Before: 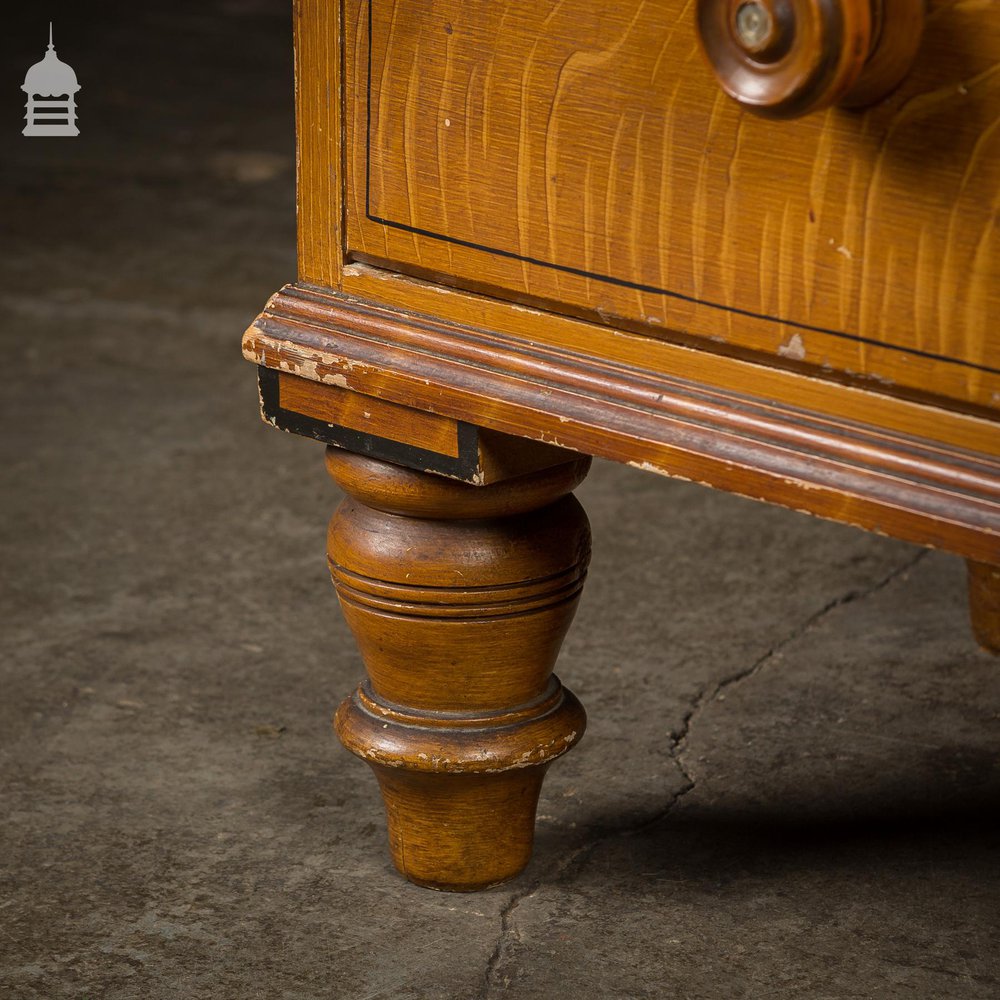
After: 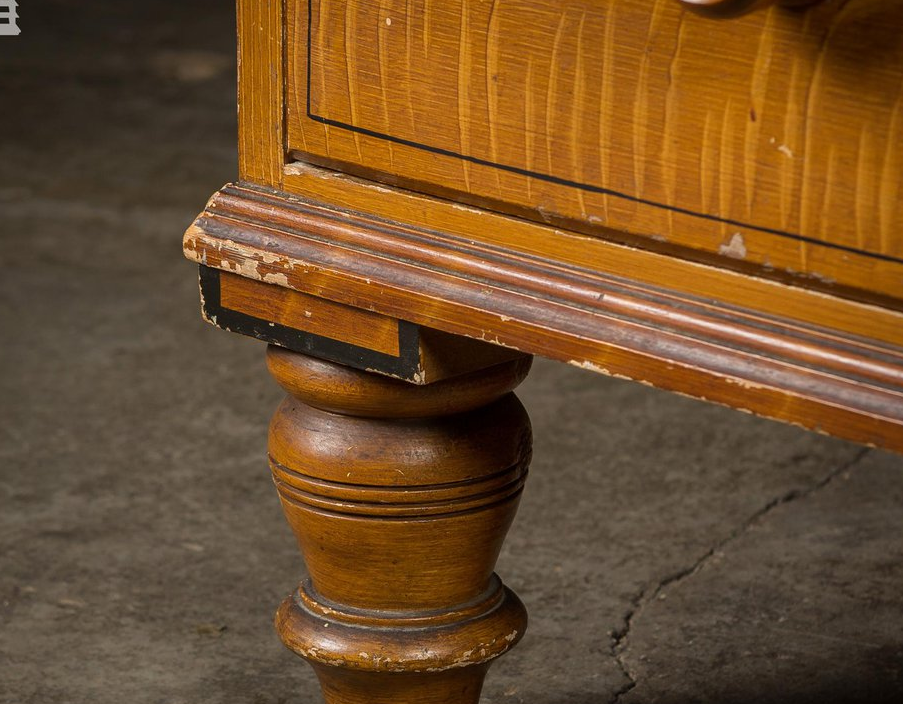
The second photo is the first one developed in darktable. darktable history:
crop: left 5.969%, top 10.104%, right 3.642%, bottom 19.454%
